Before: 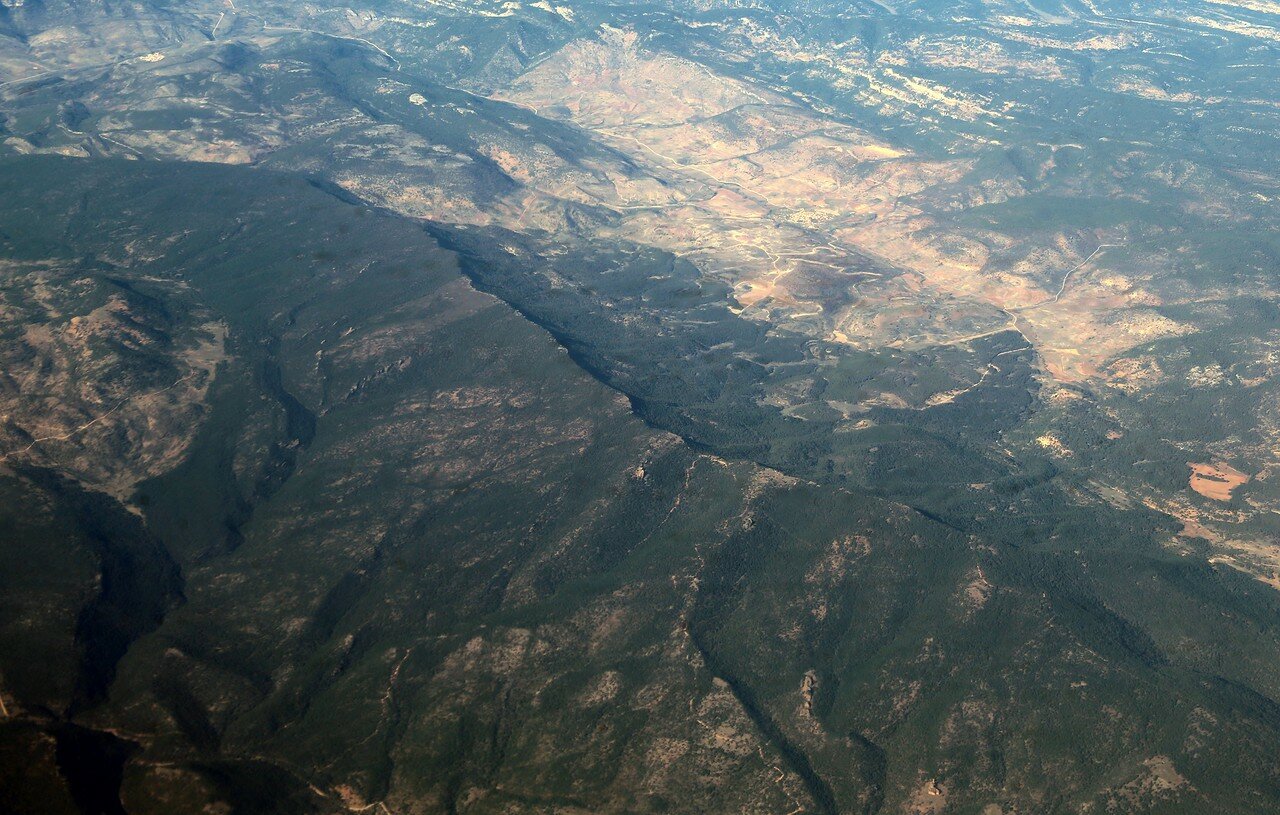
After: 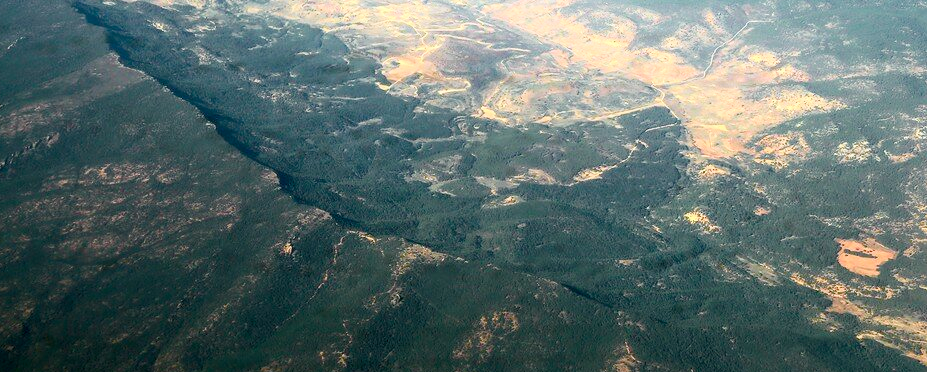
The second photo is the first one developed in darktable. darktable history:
color balance rgb: shadows lift › chroma 0.811%, shadows lift › hue 111.9°, perceptual saturation grading › global saturation 20%, perceptual saturation grading › highlights -24.978%, perceptual saturation grading › shadows 26.029%
crop and rotate: left 27.523%, top 27.61%, bottom 26.676%
local contrast: on, module defaults
tone curve: curves: ch0 [(0, 0.024) (0.031, 0.027) (0.113, 0.069) (0.198, 0.18) (0.304, 0.303) (0.441, 0.462) (0.557, 0.6) (0.711, 0.79) (0.812, 0.878) (0.927, 0.935) (1, 0.963)]; ch1 [(0, 0) (0.222, 0.2) (0.343, 0.325) (0.45, 0.441) (0.502, 0.501) (0.527, 0.534) (0.55, 0.561) (0.632, 0.656) (0.735, 0.754) (1, 1)]; ch2 [(0, 0) (0.249, 0.222) (0.352, 0.348) (0.424, 0.439) (0.476, 0.482) (0.499, 0.501) (0.517, 0.516) (0.532, 0.544) (0.558, 0.585) (0.596, 0.629) (0.726, 0.745) (0.82, 0.796) (0.998, 0.928)], color space Lab, independent channels, preserve colors none
shadows and highlights: shadows -55.38, highlights 85.77, soften with gaussian
